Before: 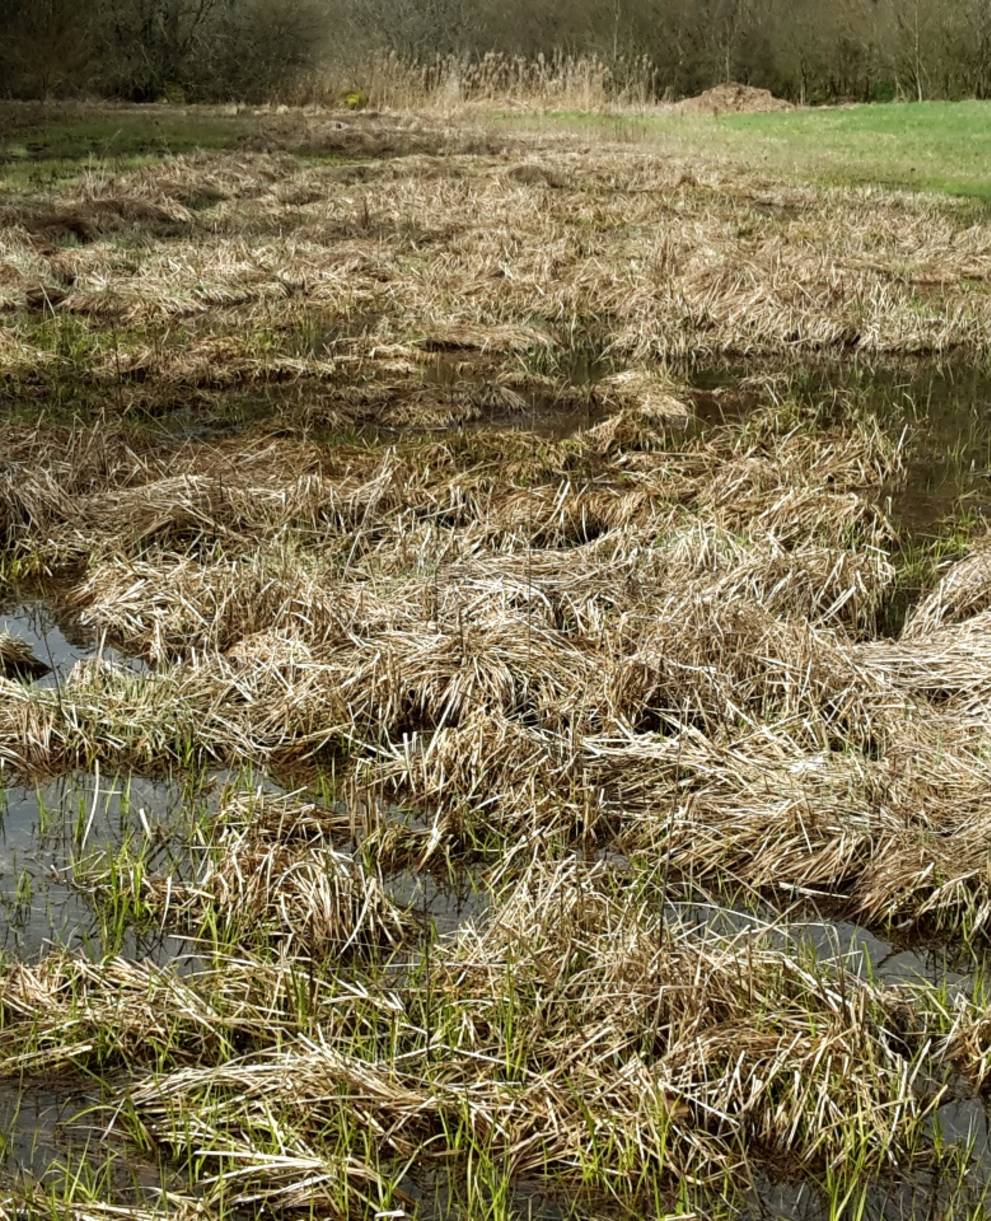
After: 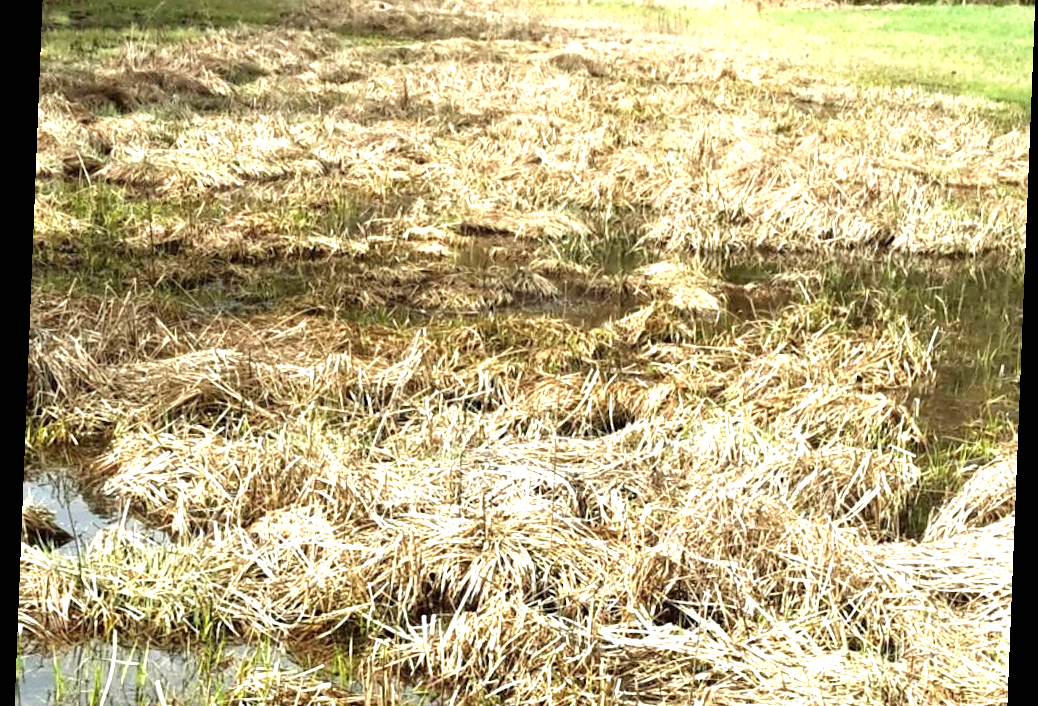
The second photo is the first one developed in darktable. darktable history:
crop and rotate: top 10.605%, bottom 33.274%
rotate and perspective: rotation 2.27°, automatic cropping off
exposure: black level correction 0, exposure 1.379 EV, compensate exposure bias true, compensate highlight preservation false
